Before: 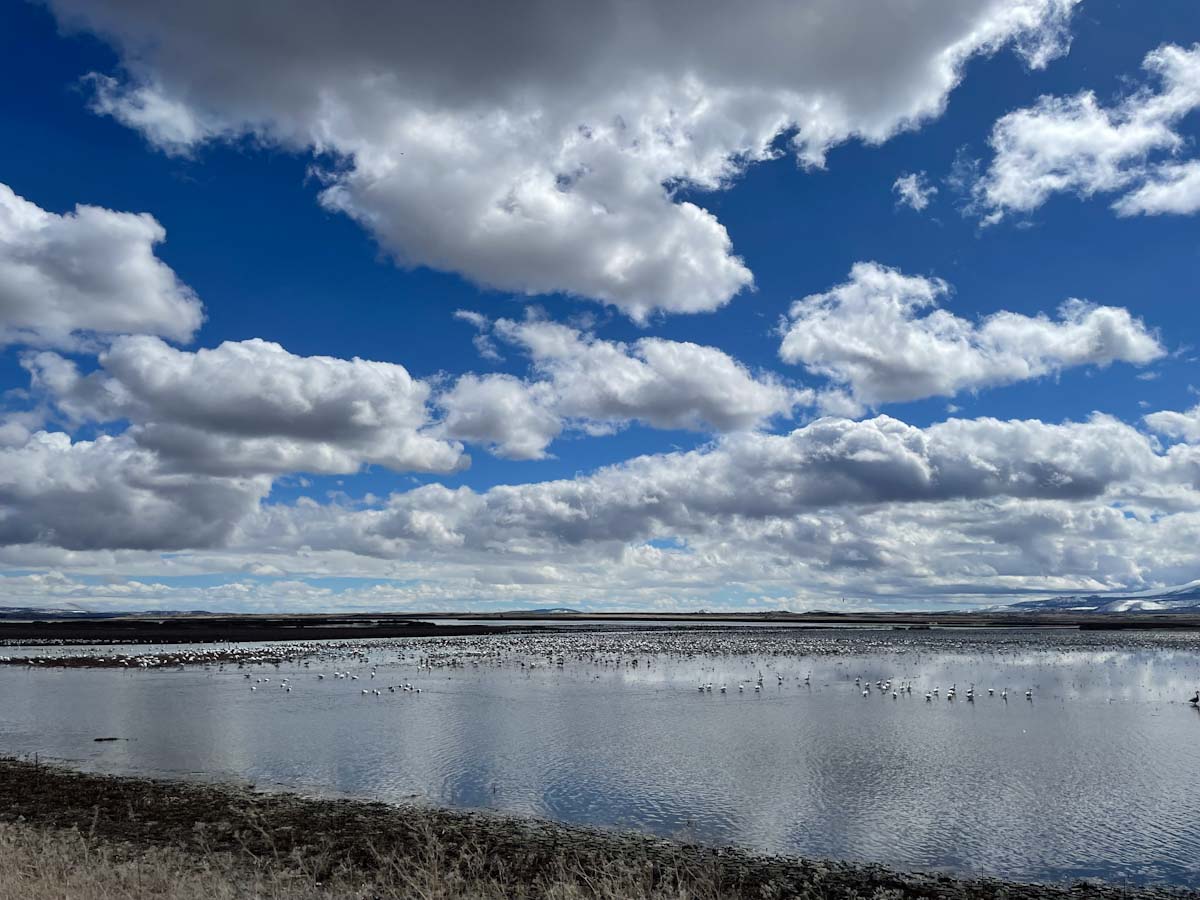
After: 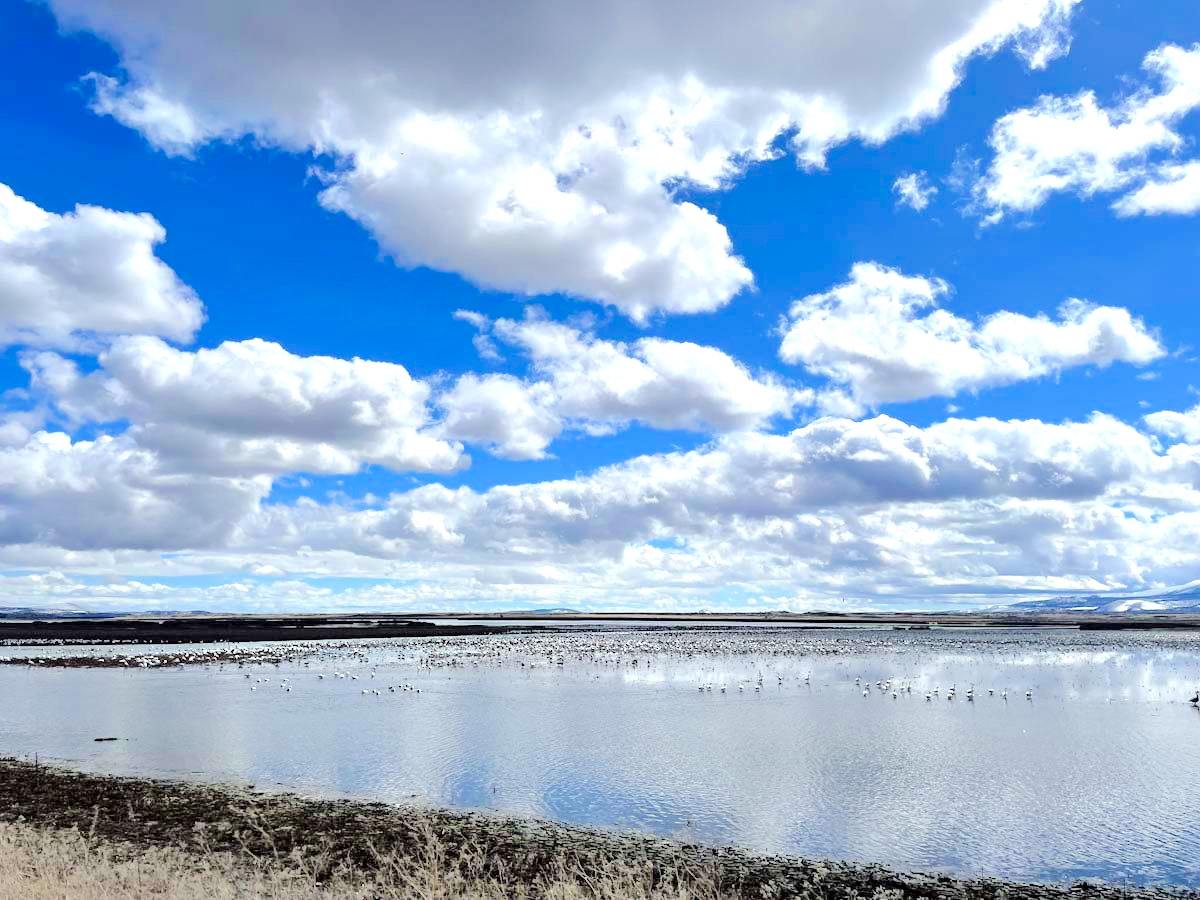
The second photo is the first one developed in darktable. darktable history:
tone equalizer: -7 EV 0.153 EV, -6 EV 0.604 EV, -5 EV 1.12 EV, -4 EV 1.3 EV, -3 EV 1.13 EV, -2 EV 0.6 EV, -1 EV 0.147 EV, edges refinement/feathering 500, mask exposure compensation -1.57 EV, preserve details no
exposure: black level correction 0.001, exposure 1.118 EV, compensate exposure bias true, compensate highlight preservation false
shadows and highlights: radius 121.76, shadows 21.95, white point adjustment -9.64, highlights -15.88, soften with gaussian
